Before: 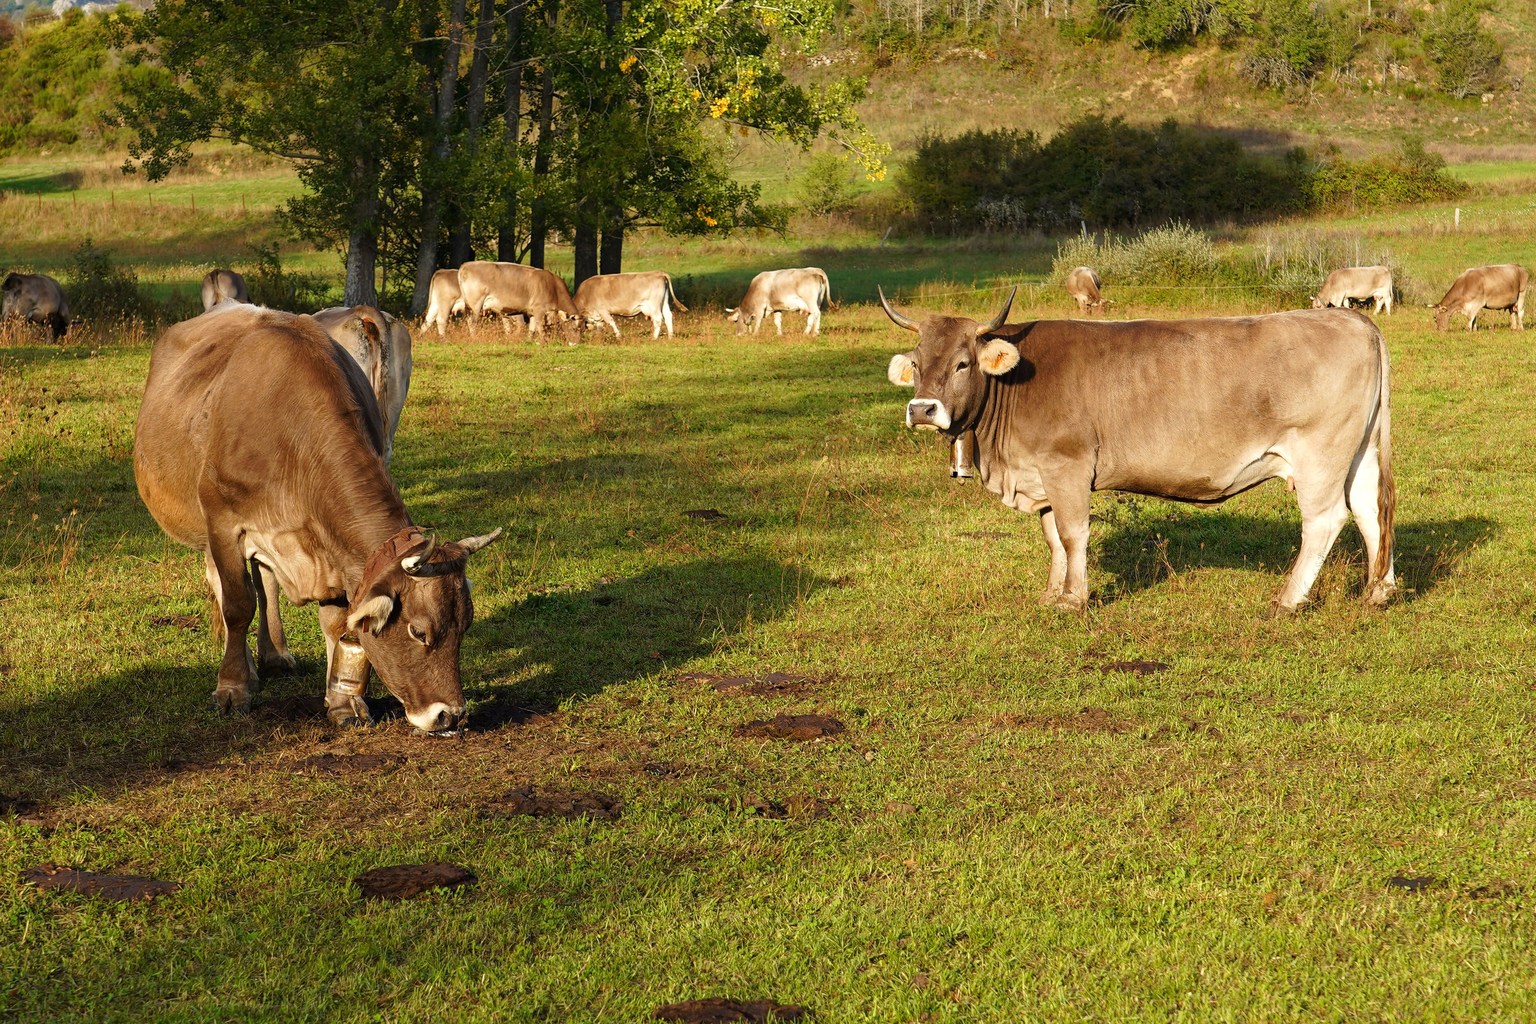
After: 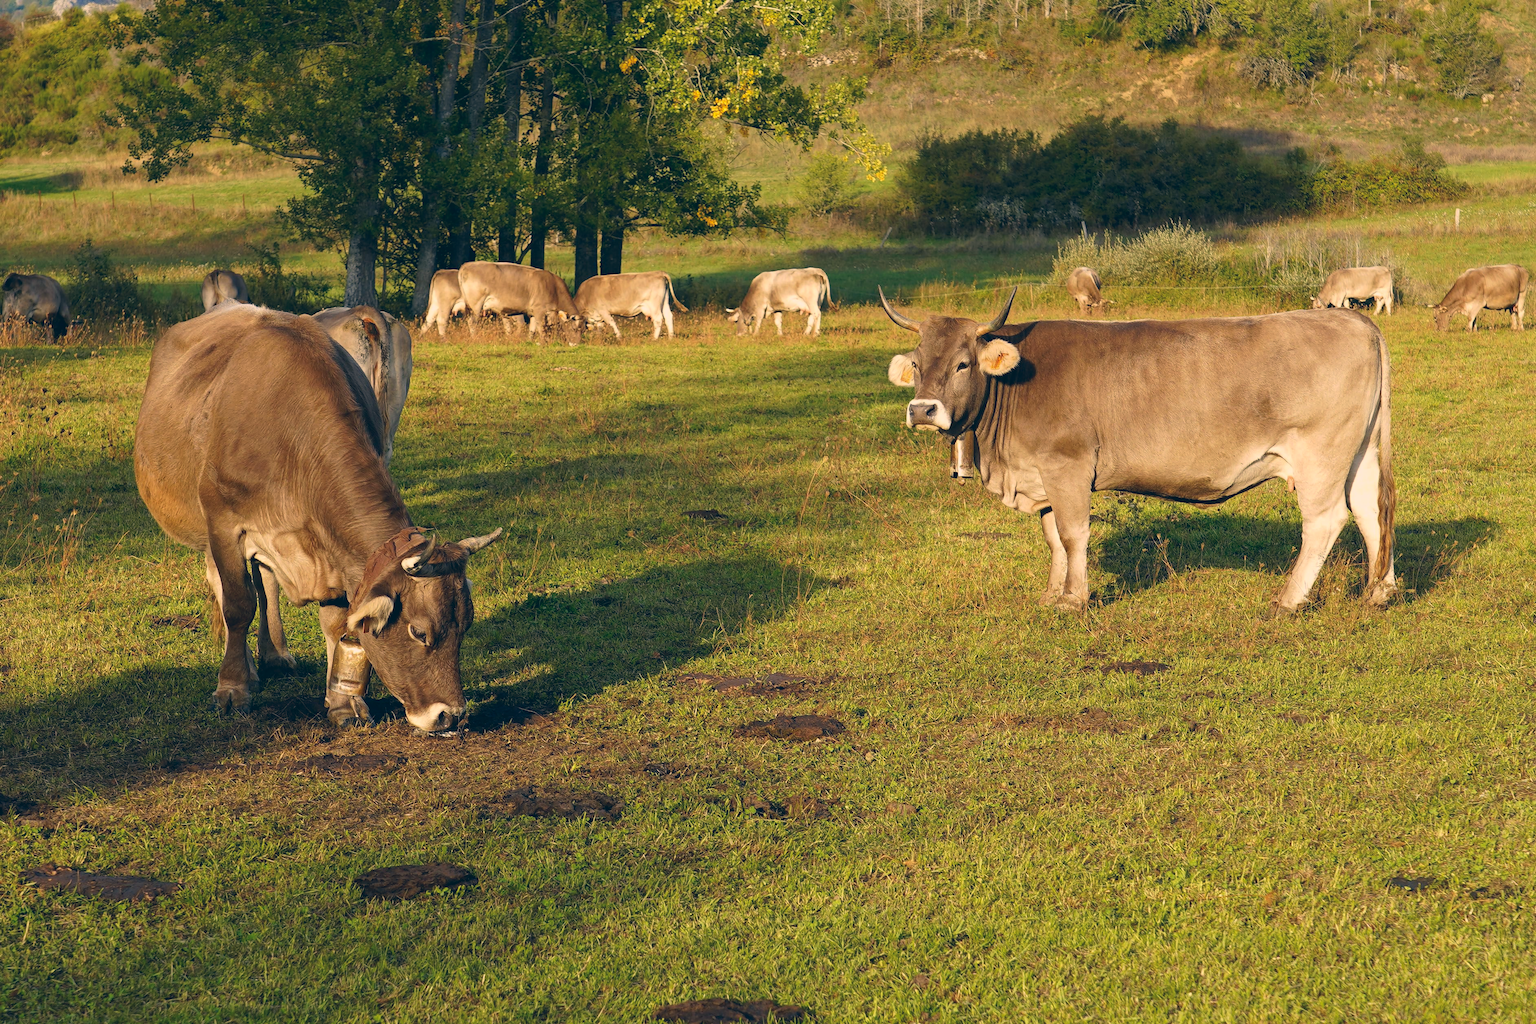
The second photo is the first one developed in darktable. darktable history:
color correction: highlights a* 10.32, highlights b* 14.66, shadows a* -9.59, shadows b* -15.02
contrast brightness saturation: contrast -0.1, saturation -0.1
